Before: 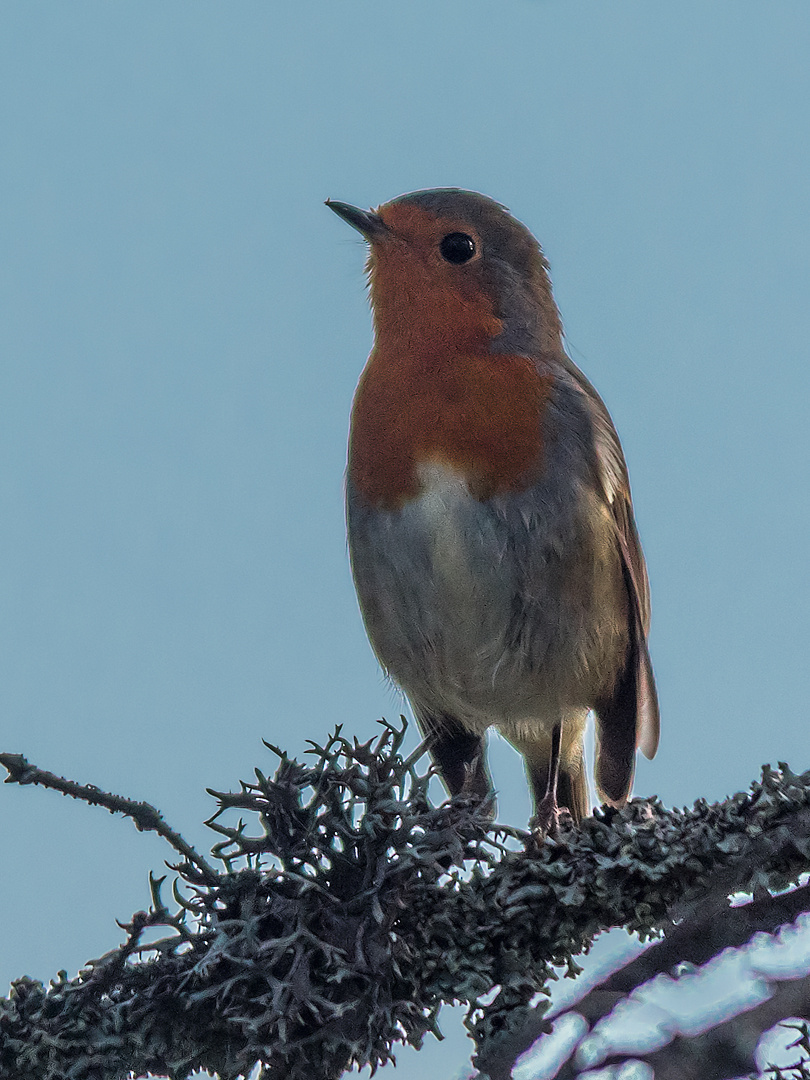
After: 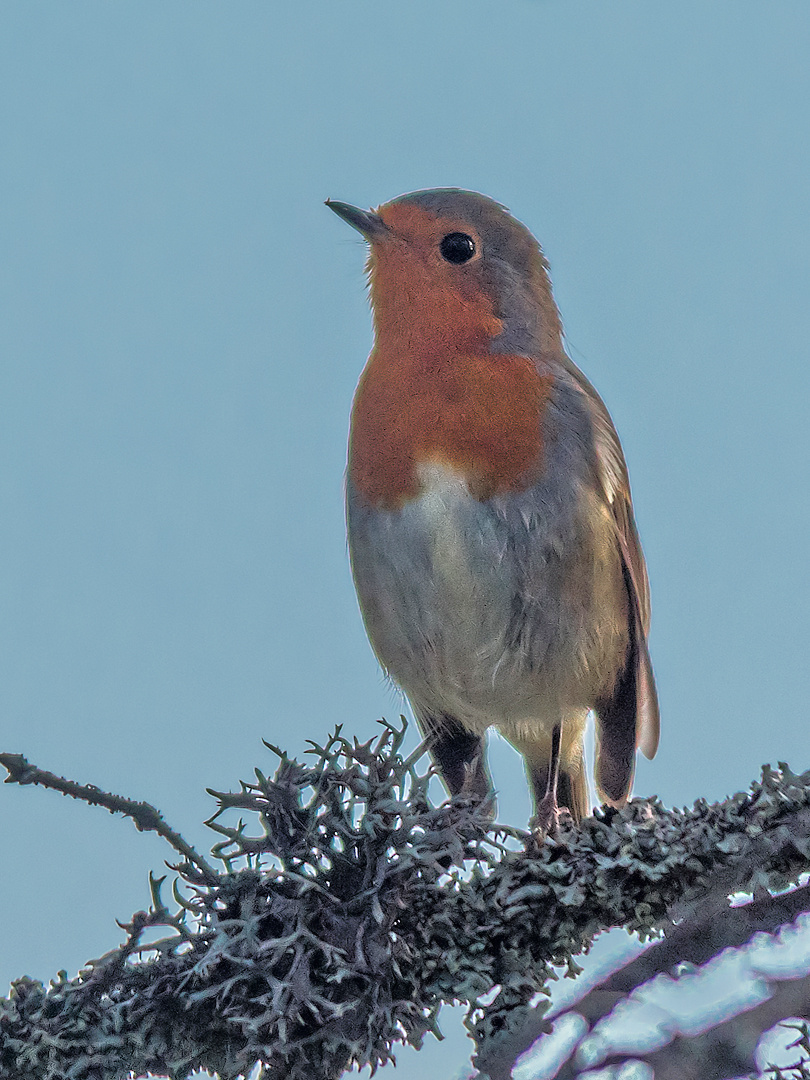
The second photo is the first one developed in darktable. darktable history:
tone equalizer: -7 EV 0.143 EV, -6 EV 0.586 EV, -5 EV 1.17 EV, -4 EV 1.31 EV, -3 EV 1.15 EV, -2 EV 0.6 EV, -1 EV 0.158 EV
